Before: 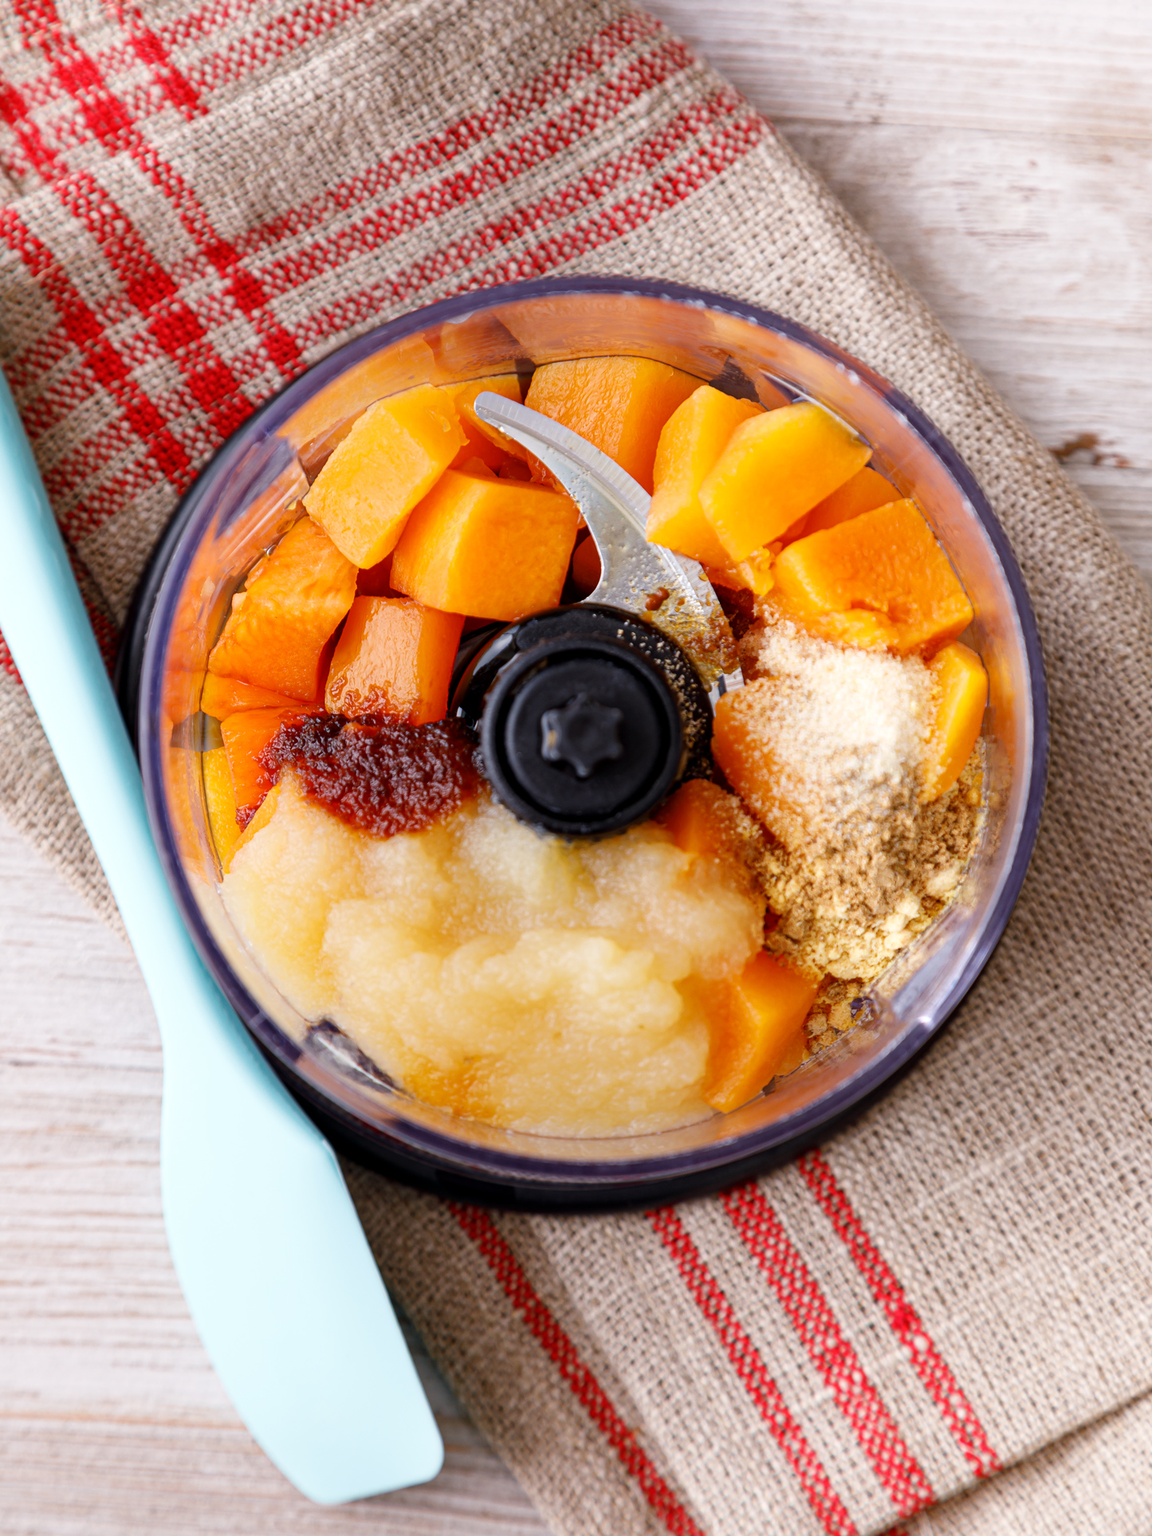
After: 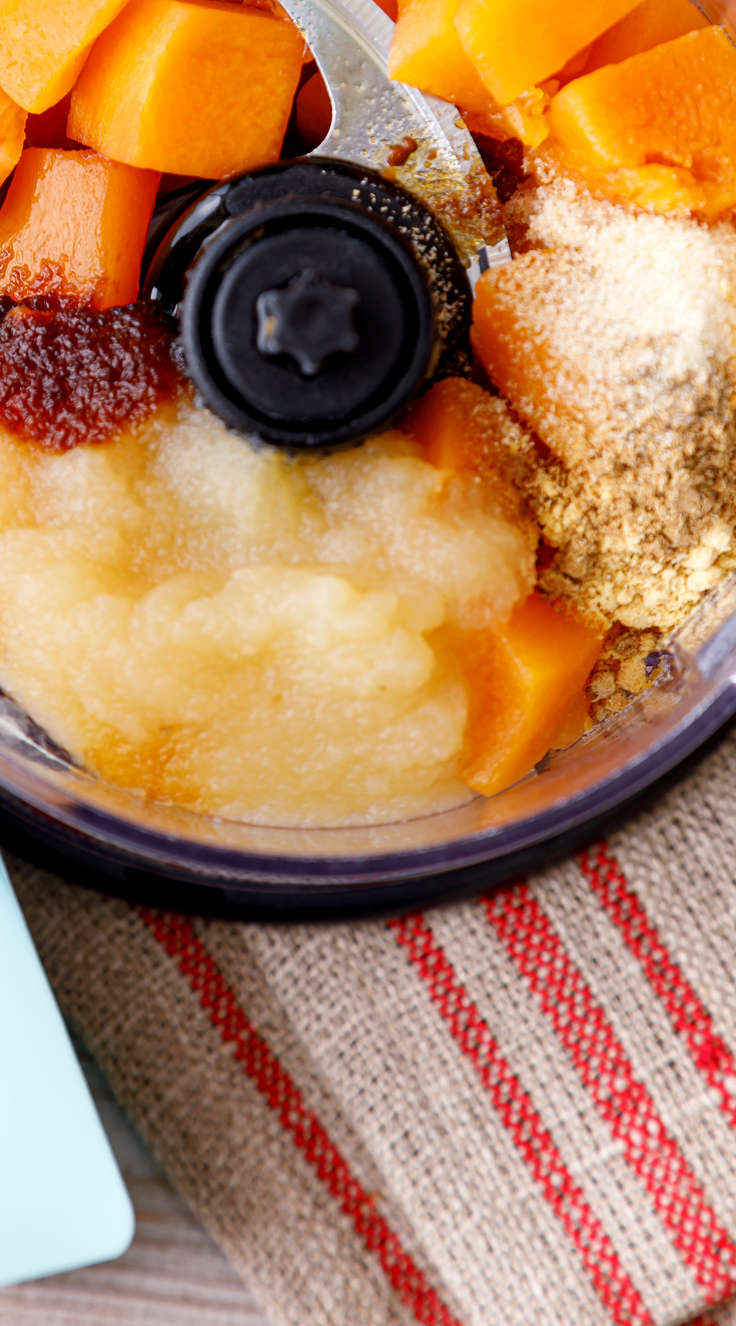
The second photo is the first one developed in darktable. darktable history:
exposure: black level correction 0.001, compensate highlight preservation false
crop and rotate: left 29.237%, top 31.152%, right 19.807%
